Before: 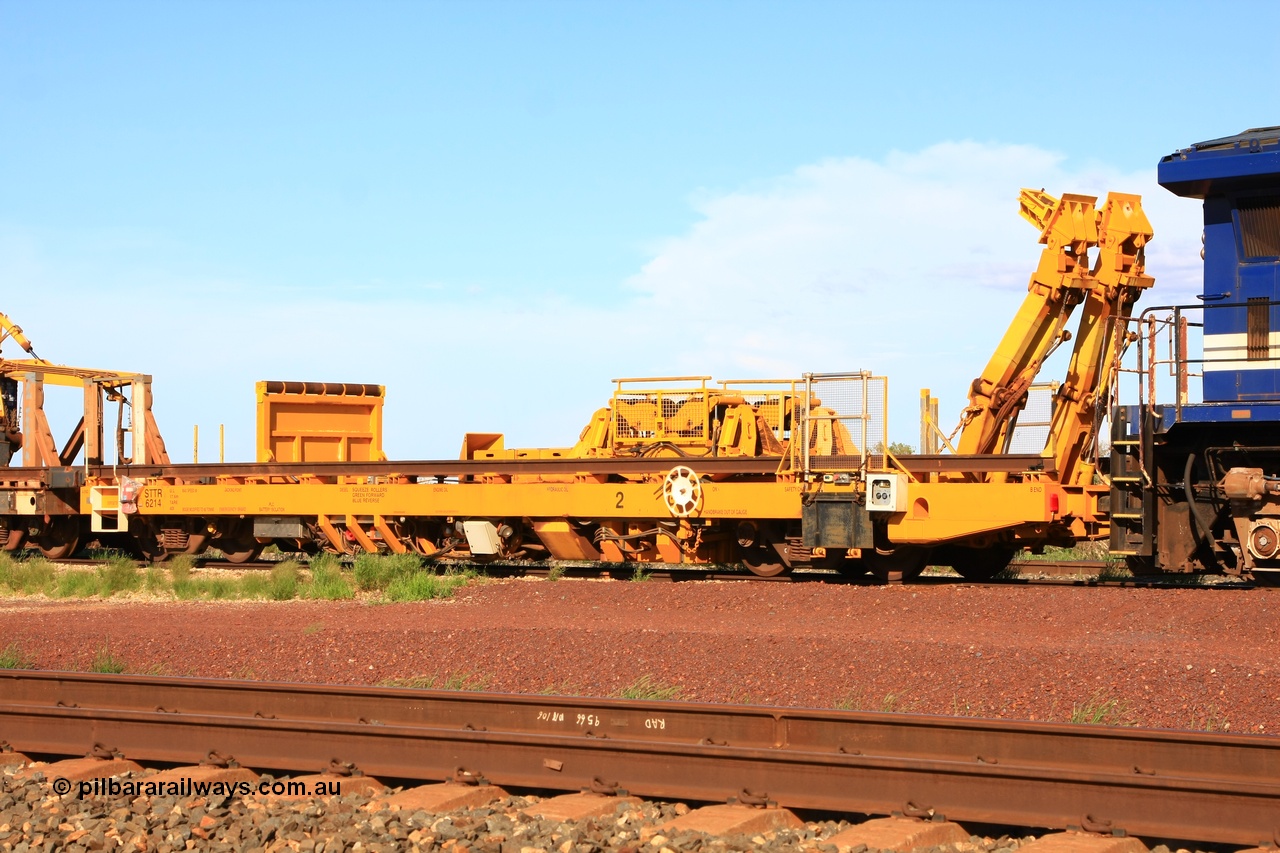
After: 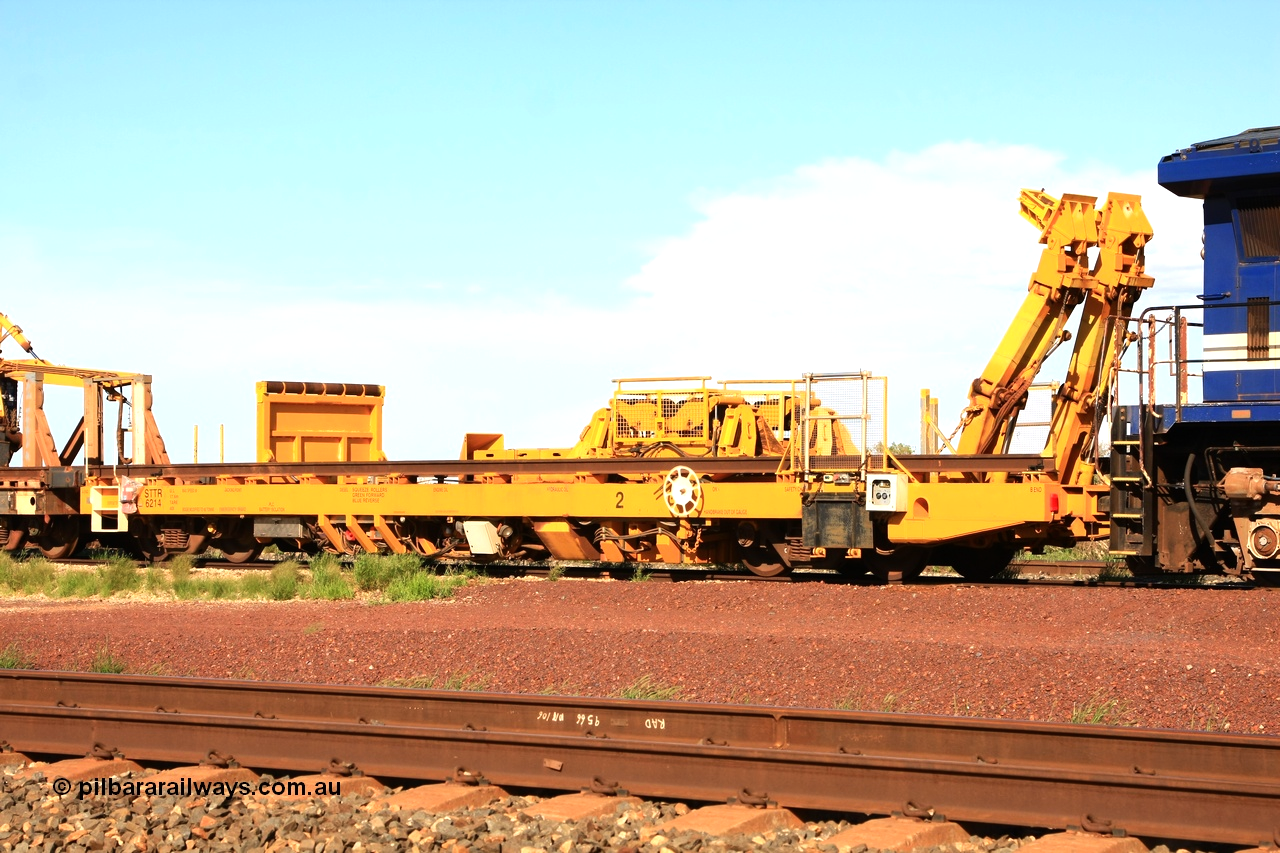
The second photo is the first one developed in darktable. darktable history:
tone equalizer: -8 EV -0.387 EV, -7 EV -0.377 EV, -6 EV -0.32 EV, -5 EV -0.227 EV, -3 EV 0.206 EV, -2 EV 0.347 EV, -1 EV 0.376 EV, +0 EV 0.397 EV, edges refinement/feathering 500, mask exposure compensation -1.57 EV, preserve details no
